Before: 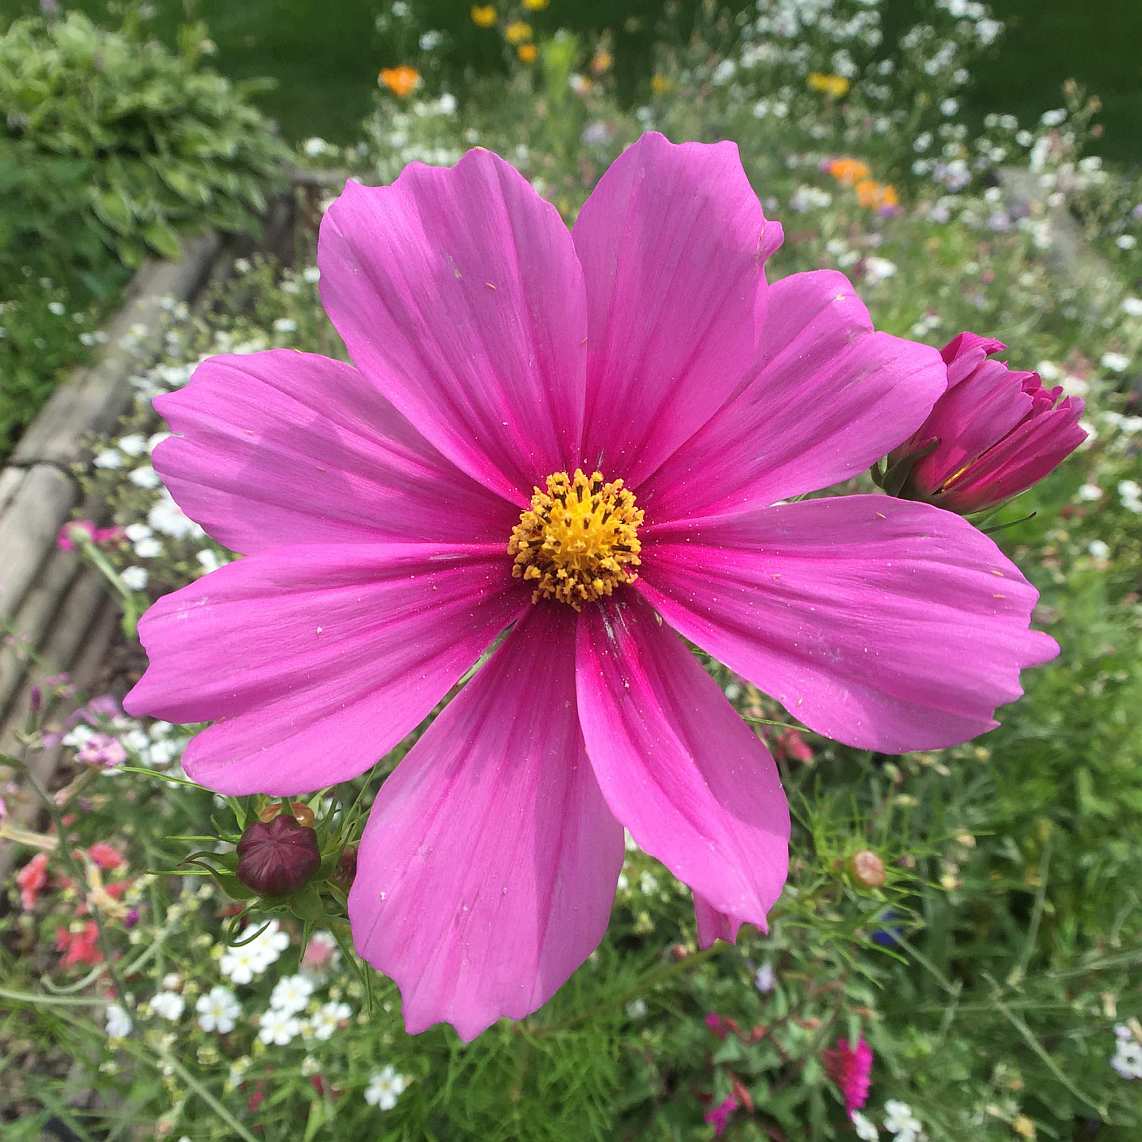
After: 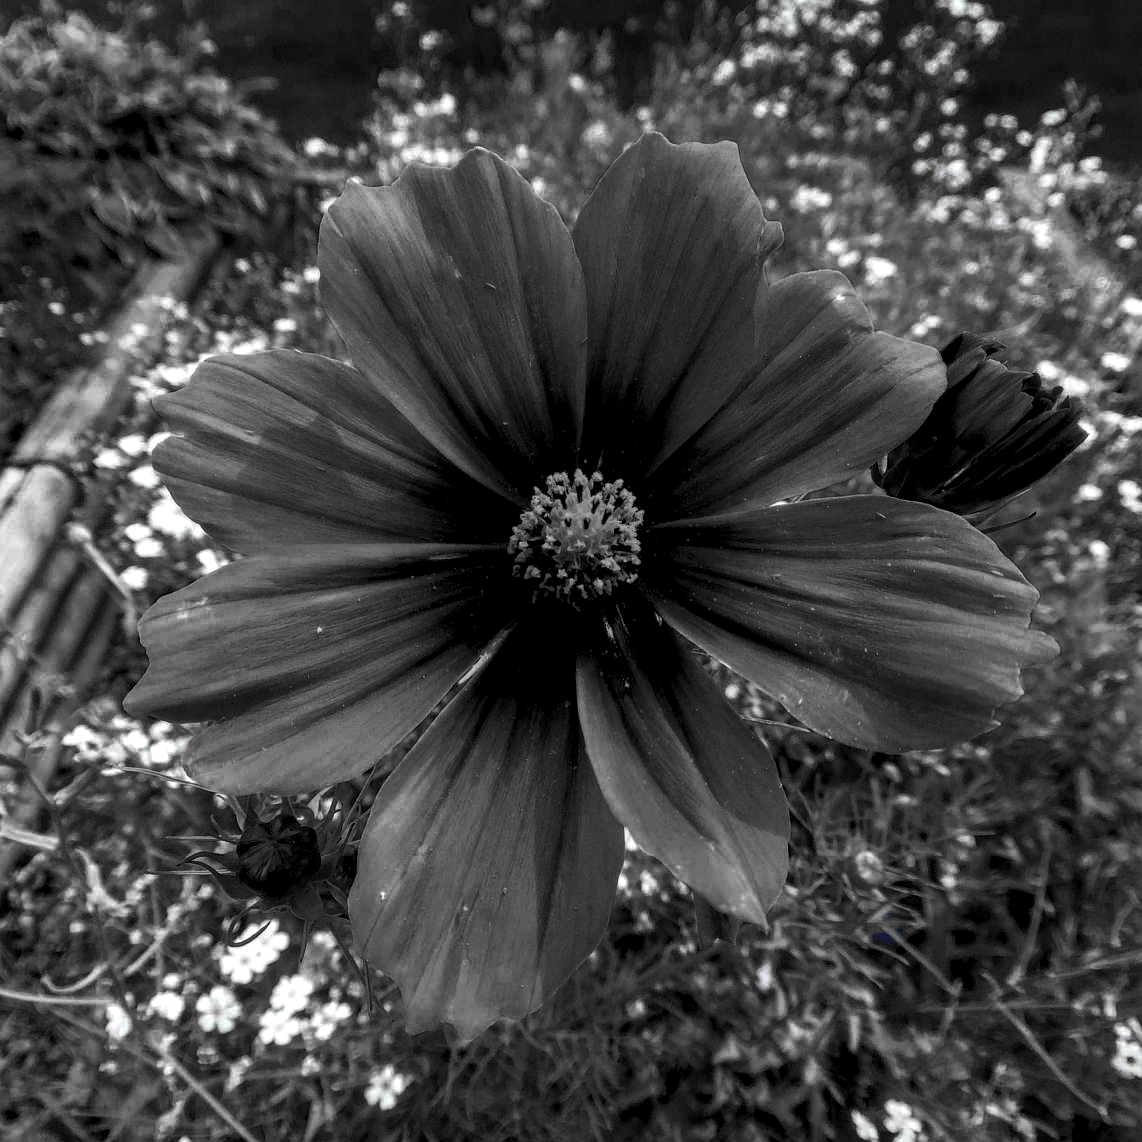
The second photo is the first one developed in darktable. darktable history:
color equalizer #1: saturation › red 0.231, saturation › orange 0.289, saturation › yellow 0.301, saturation › green 0.555, saturation › cyan 0.879, saturation › blue 0.867, saturation › lavender 0.763, saturation › magenta 0.254
color balance rgb: perceptual saturation grading › highlights -31.88%, perceptual saturation grading › mid-tones 5.8%, perceptual saturation grading › shadows 18.12%, perceptual brilliance grading › highlights 3.62%, perceptual brilliance grading › mid-tones -18.12%, perceptual brilliance grading › shadows -41.3%
color equalizer: saturation › red 0.231, saturation › orange 0.289, saturation › yellow 0.301, saturation › green 0.555, saturation › cyan 0.879, saturation › blue 0.867, saturation › lavender 0.763, saturation › magenta 0.254, brightness › red 0.578, brightness › orange 0.52, brightness › yellow 0.636, brightness › cyan 1.02, brightness › blue 1.02, brightness › magenta 0.694
local contrast: highlights 25%, detail 150%
